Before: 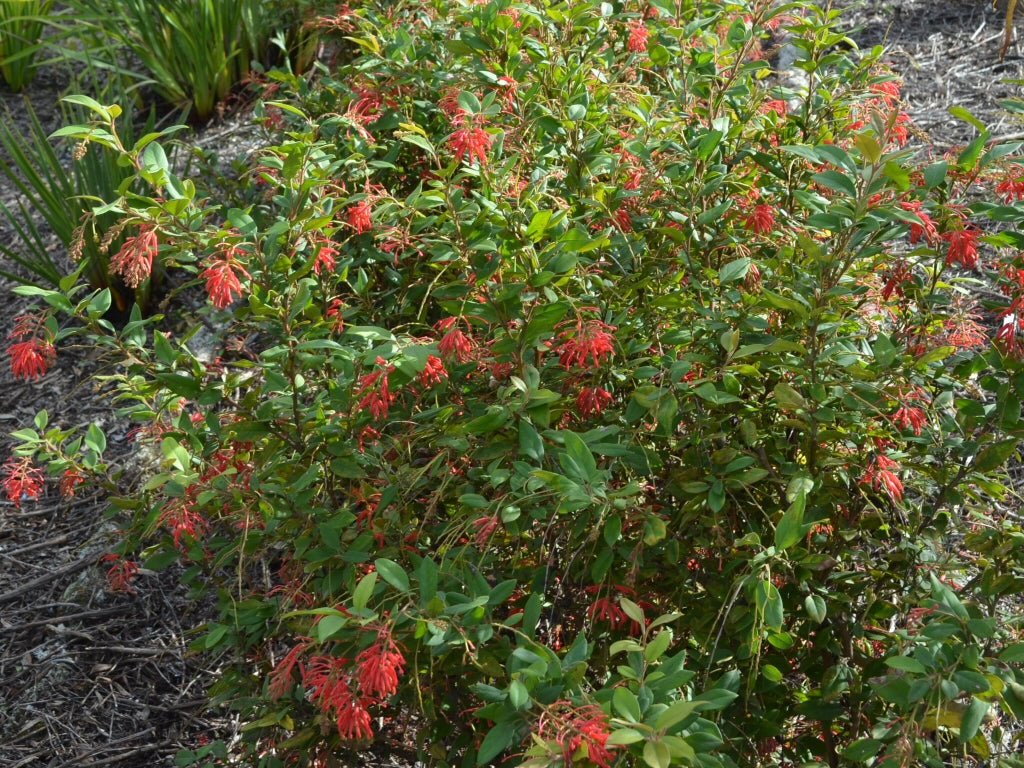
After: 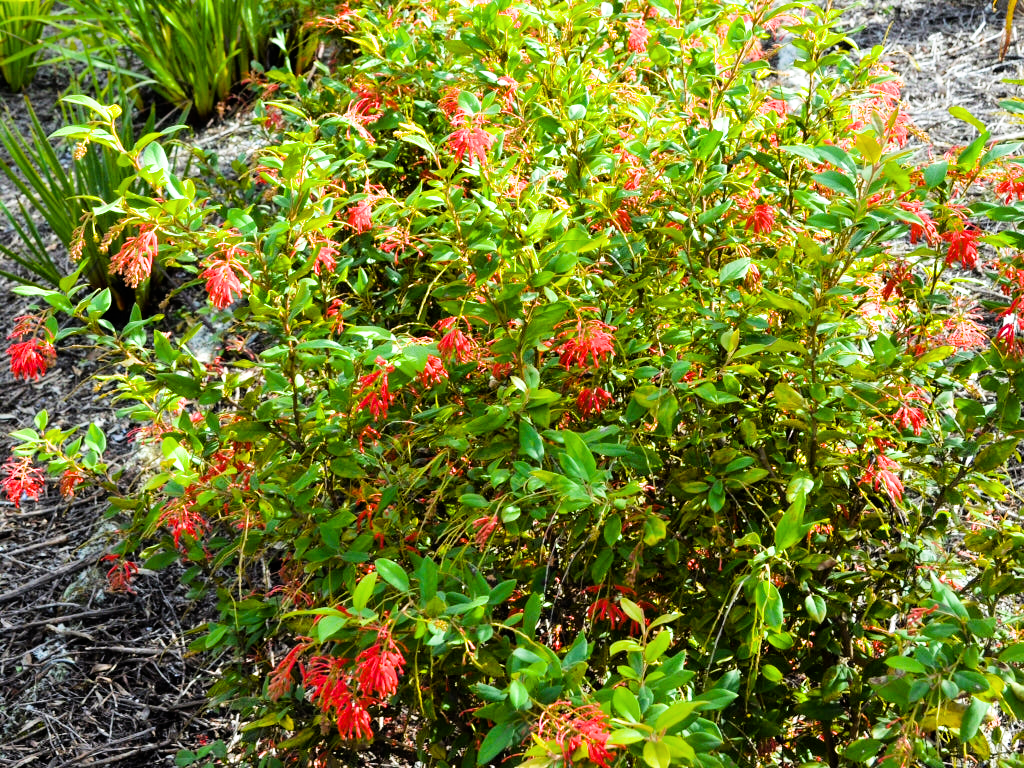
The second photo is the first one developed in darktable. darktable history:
filmic rgb: black relative exposure -5.1 EV, white relative exposure 3.56 EV, hardness 3.16, contrast 1.301, highlights saturation mix -49.5%
exposure: black level correction -0.002, exposure 1.109 EV, compensate highlight preservation false
color balance rgb: linear chroma grading › global chroma 9.007%, perceptual saturation grading › global saturation 30.238%, global vibrance 26.319%, contrast 6.87%
color correction: highlights a* 0.058, highlights b* -0.708
